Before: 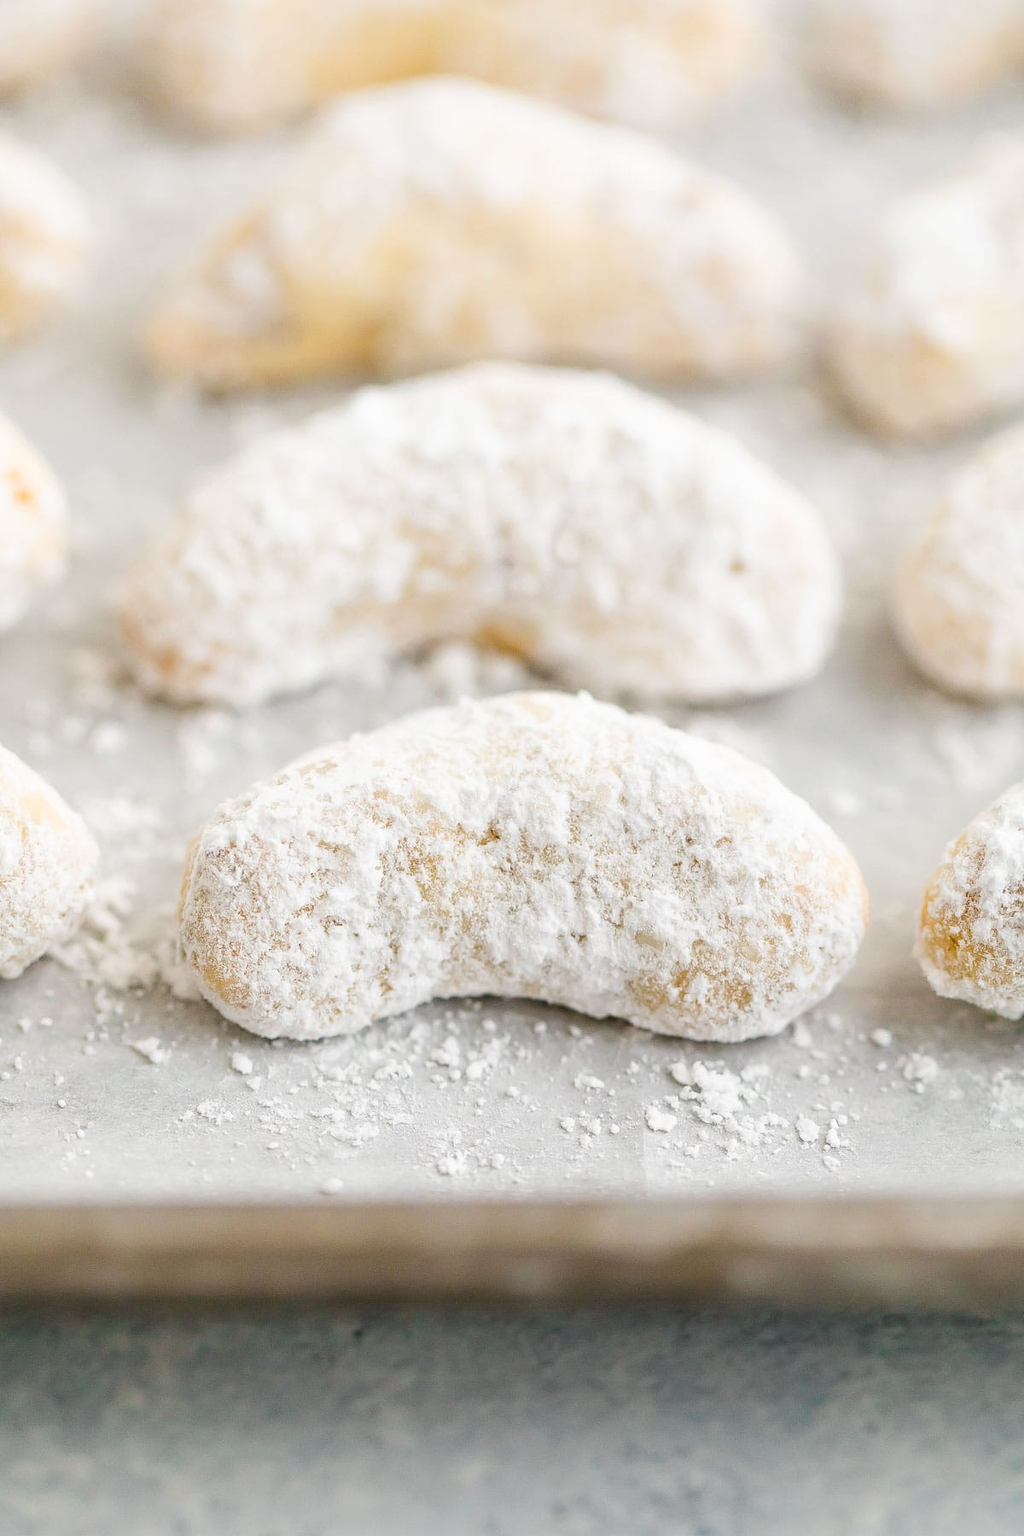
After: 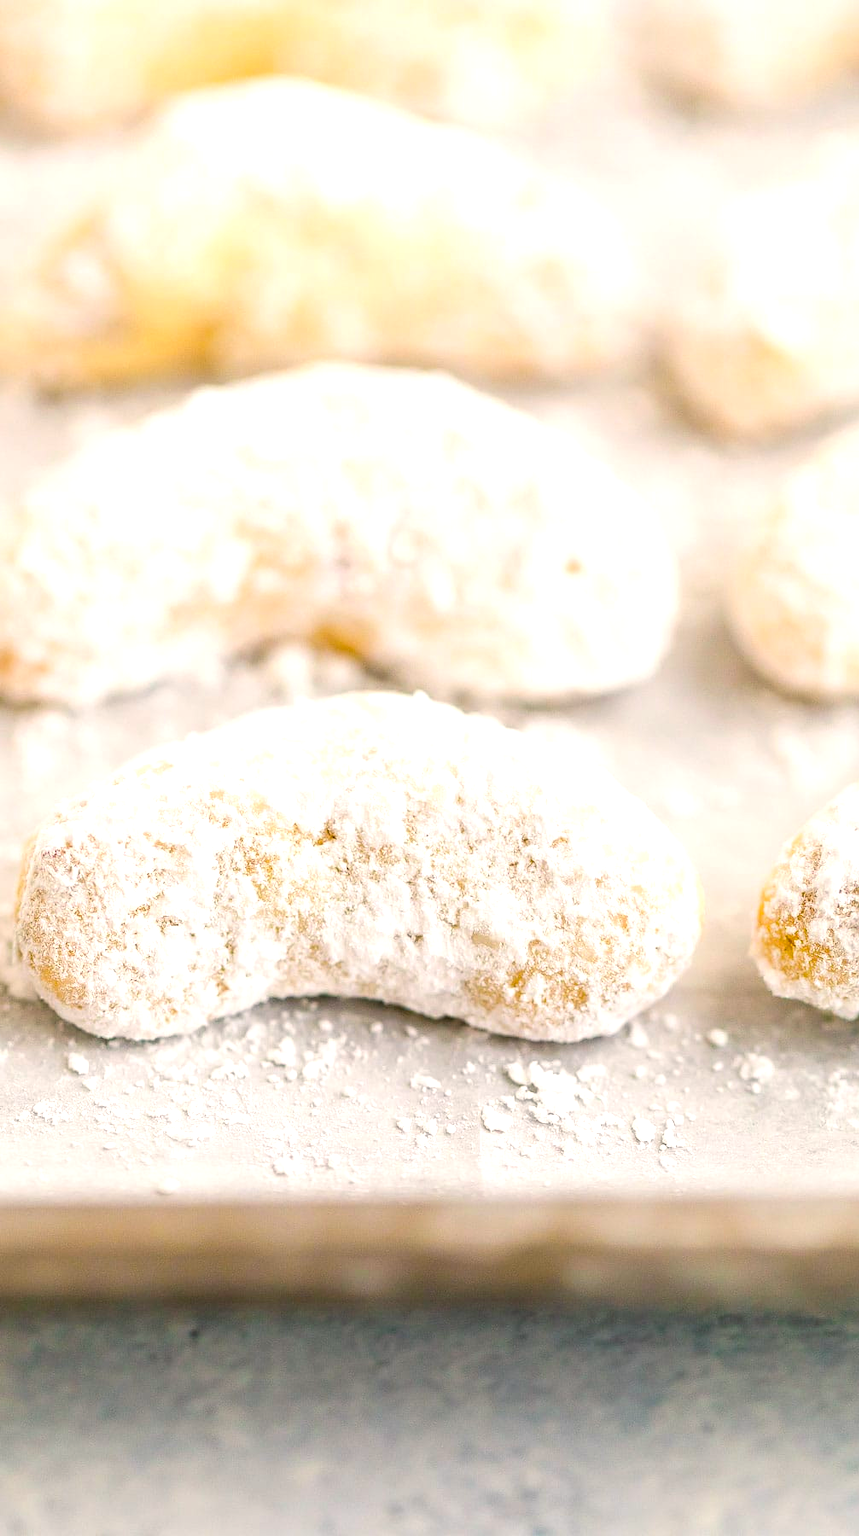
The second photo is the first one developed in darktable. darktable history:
exposure: exposure 0.495 EV, compensate highlight preservation false
color balance rgb: highlights gain › chroma 1.704%, highlights gain › hue 56.31°, perceptual saturation grading › global saturation 30.107%
crop: left 16.009%
